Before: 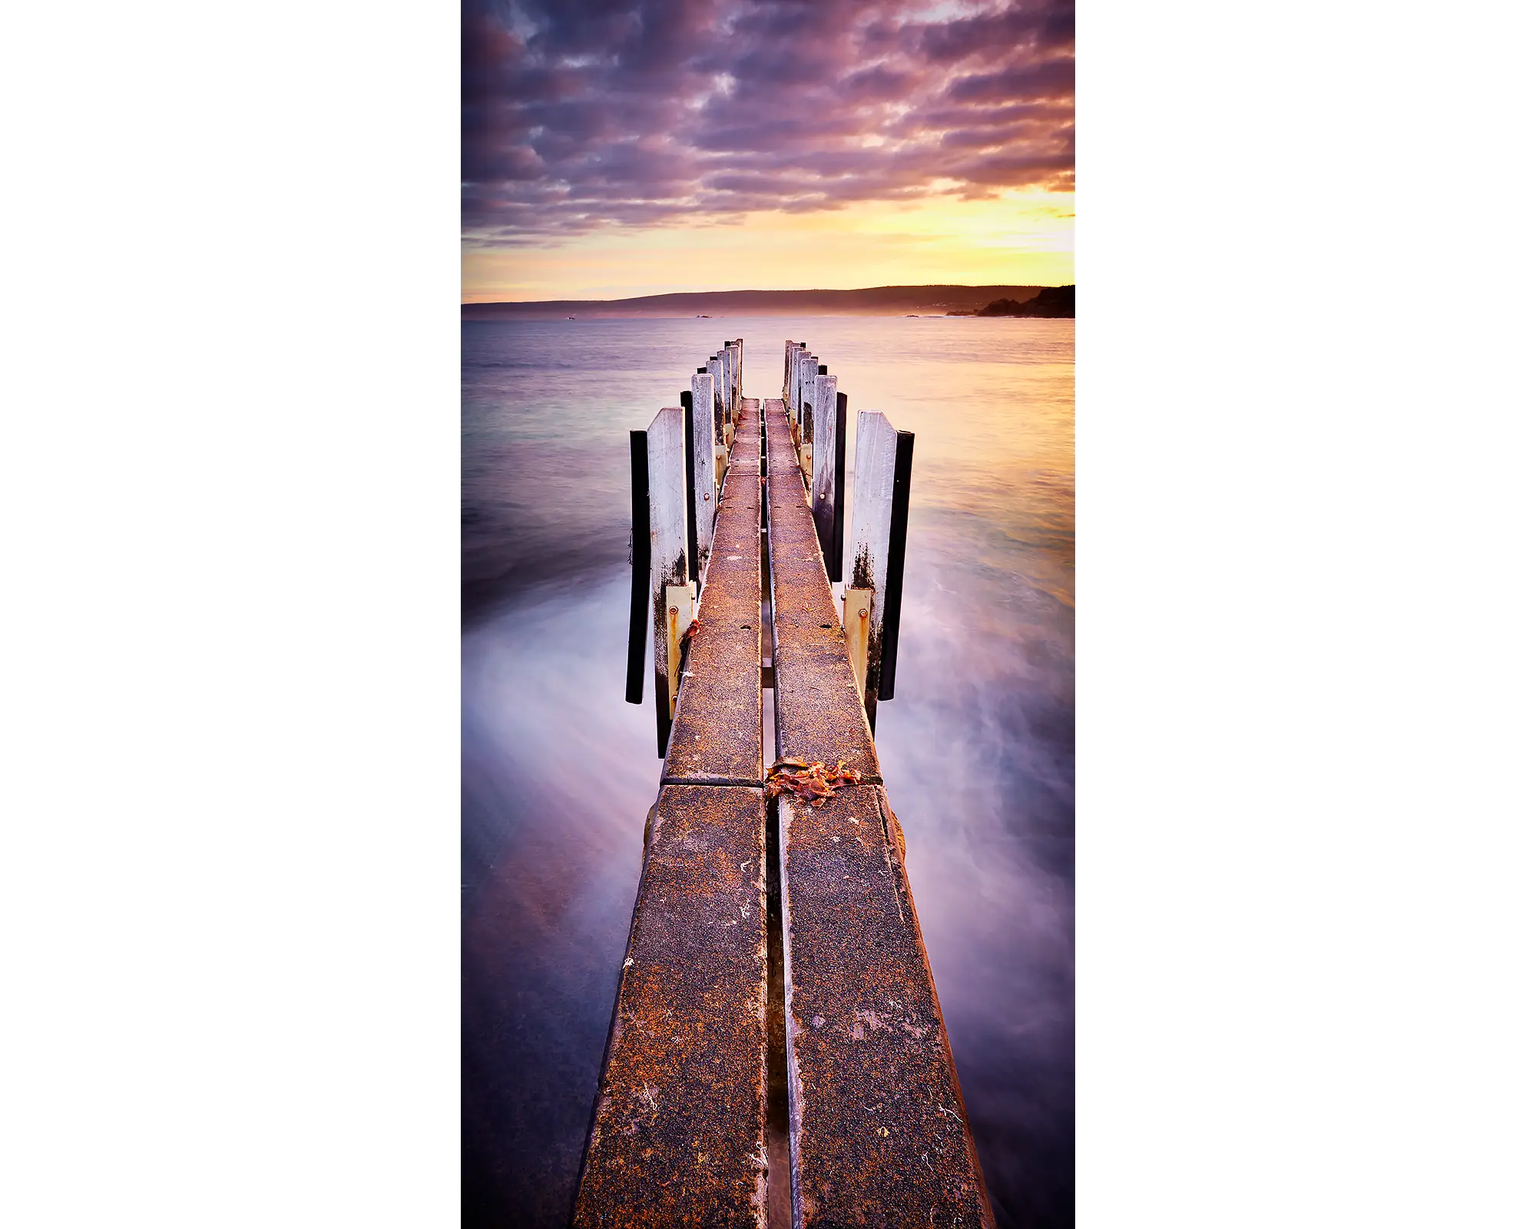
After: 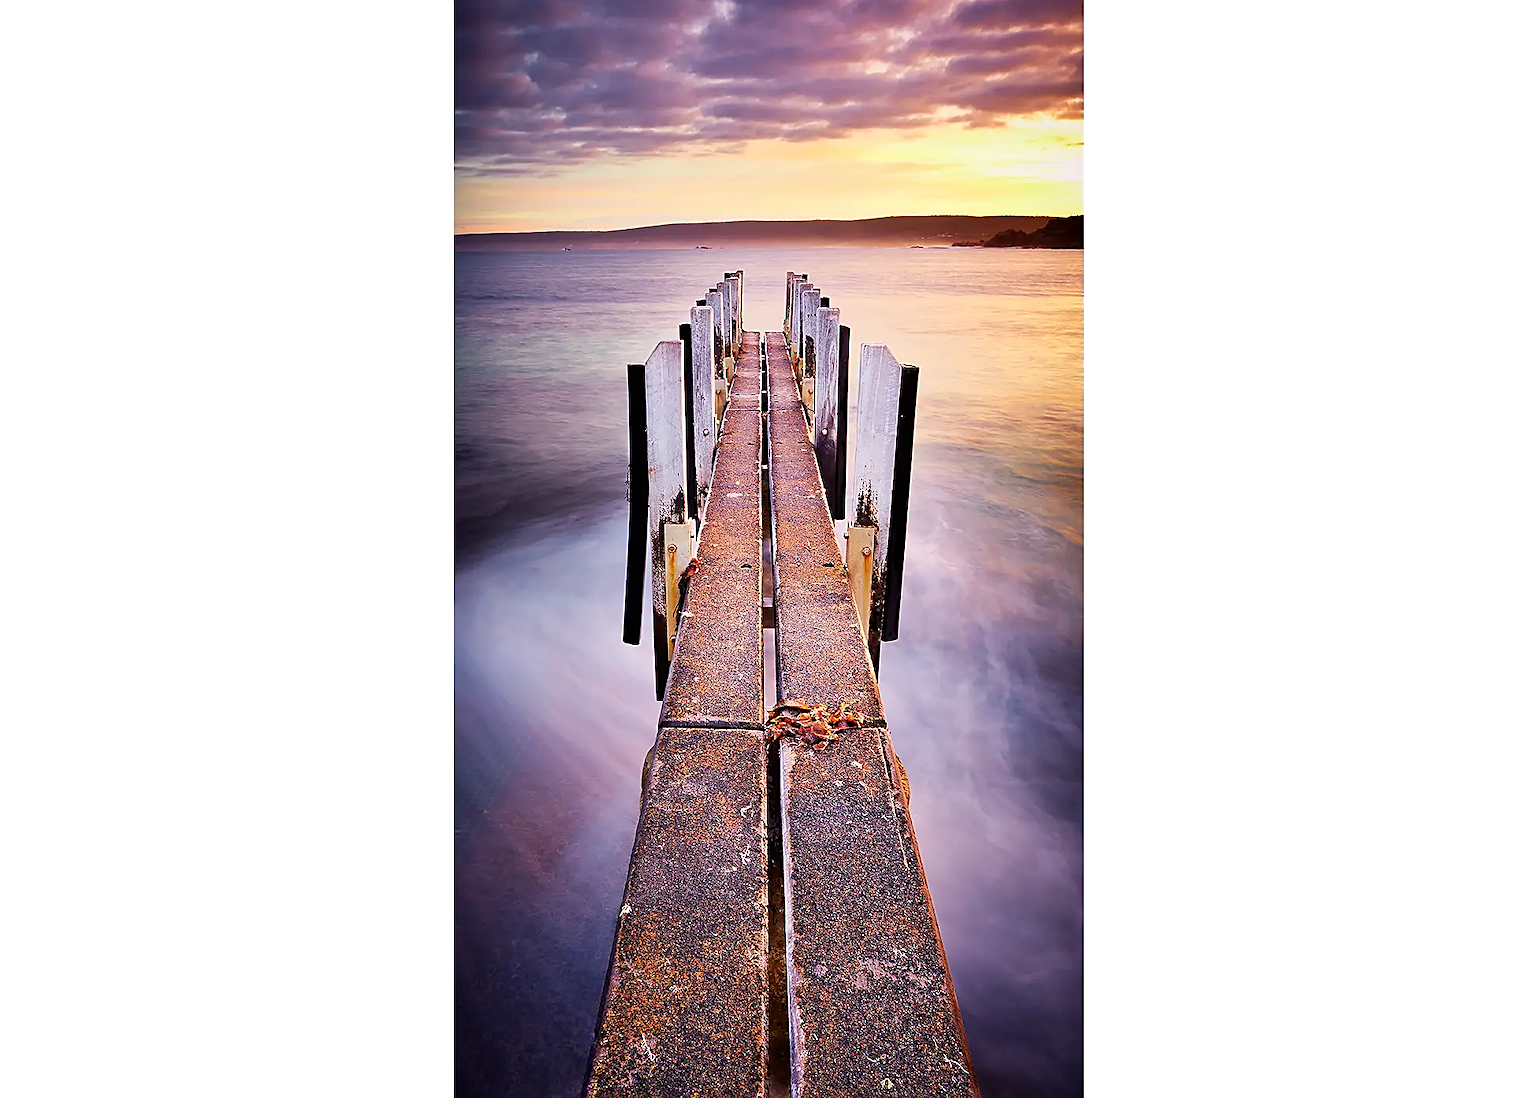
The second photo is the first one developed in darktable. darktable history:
crop: left 1.215%, top 6.159%, right 1.271%, bottom 6.701%
sharpen: on, module defaults
